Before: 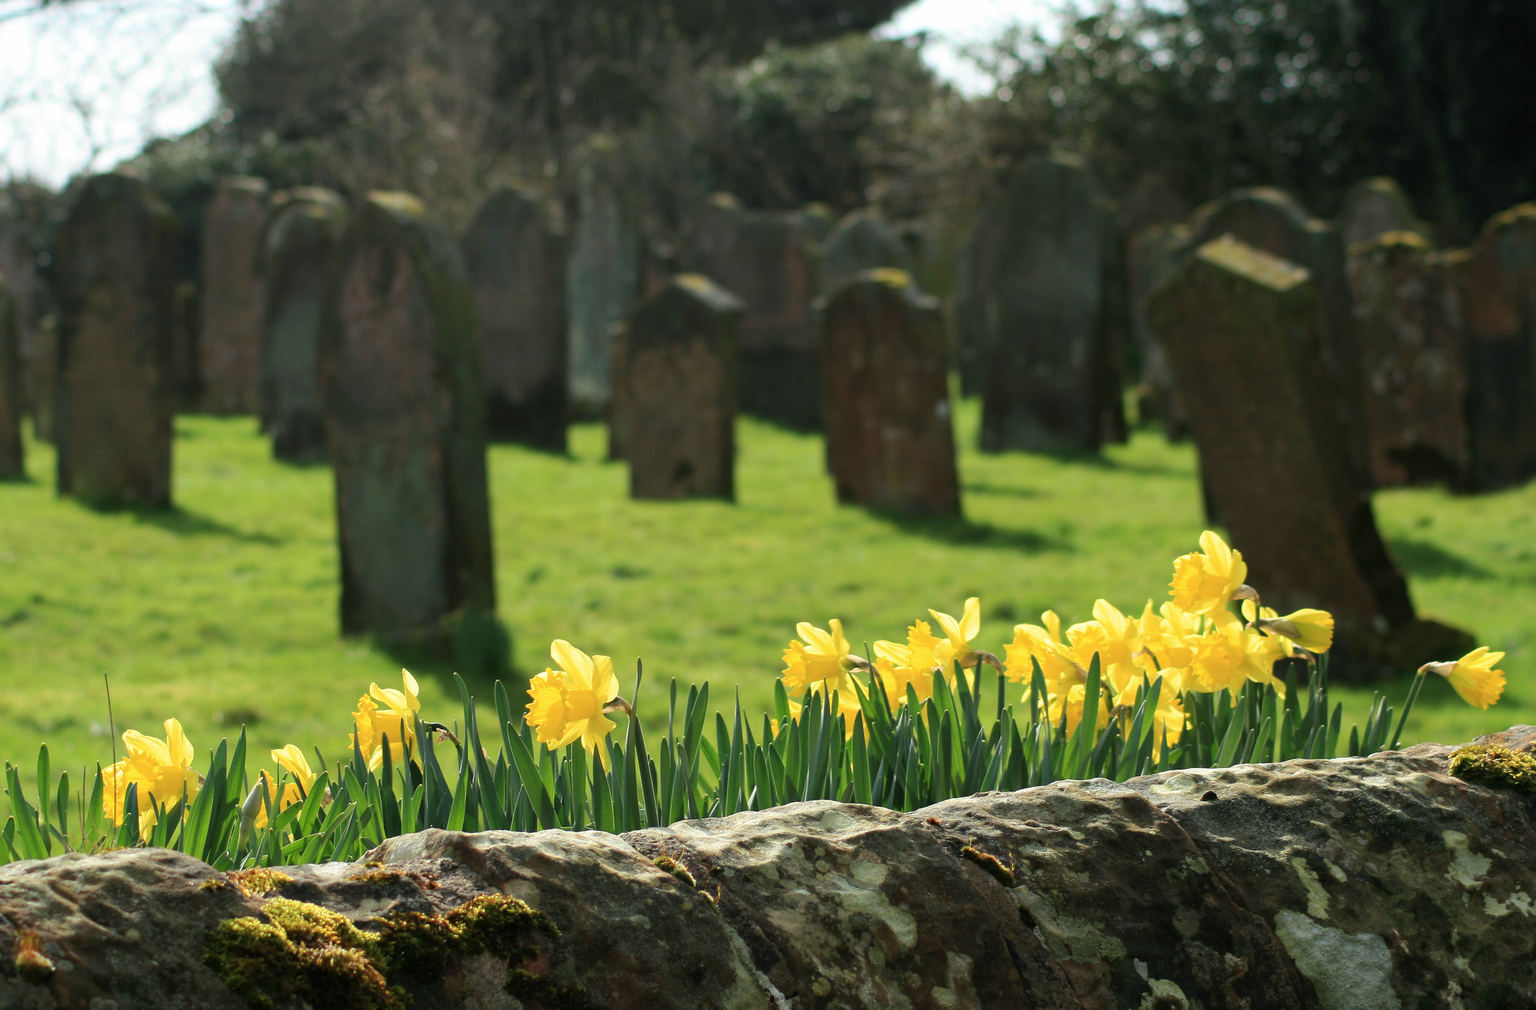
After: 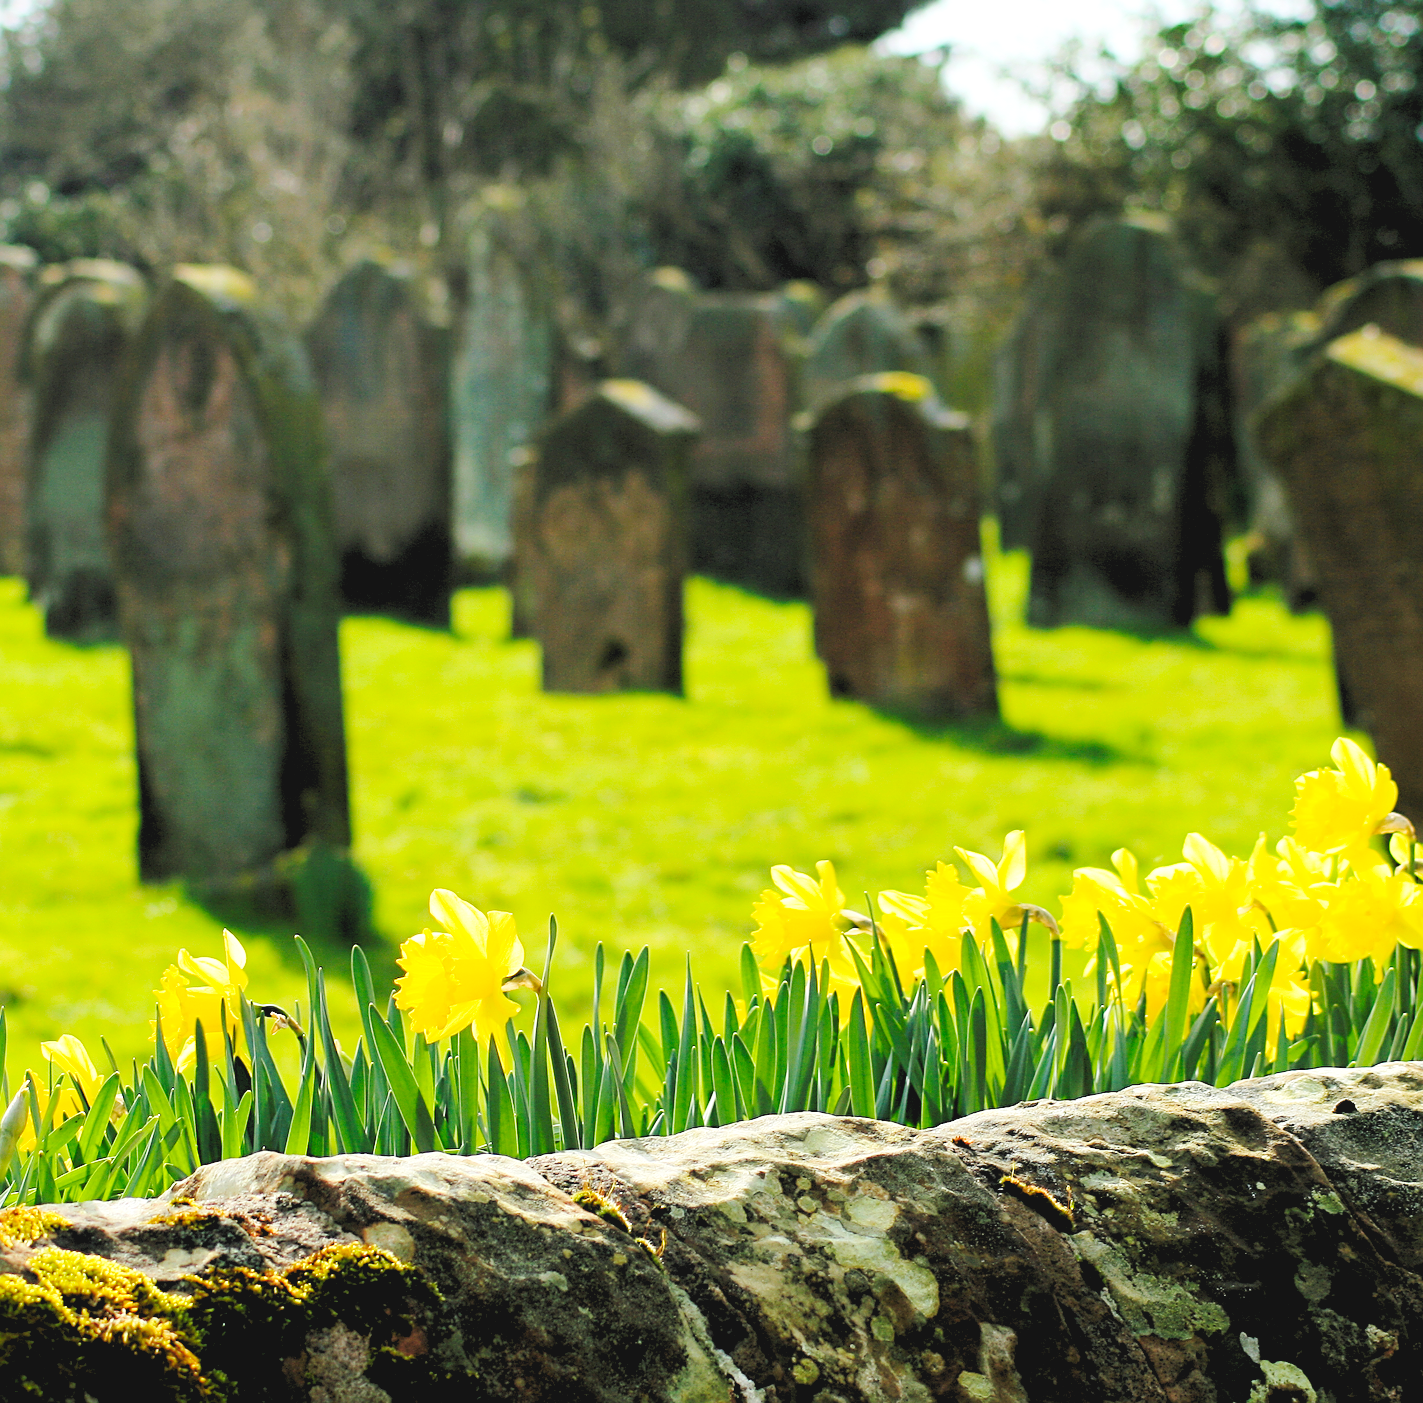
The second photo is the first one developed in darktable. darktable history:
color balance rgb: perceptual saturation grading › global saturation 25%, global vibrance 20%
sharpen: on, module defaults
white balance: red 1, blue 1
base curve: curves: ch0 [(0, 0.007) (0.028, 0.063) (0.121, 0.311) (0.46, 0.743) (0.859, 0.957) (1, 1)], preserve colors none
crop and rotate: left 15.754%, right 17.579%
tone equalizer: on, module defaults
rgb levels: levels [[0.013, 0.434, 0.89], [0, 0.5, 1], [0, 0.5, 1]]
